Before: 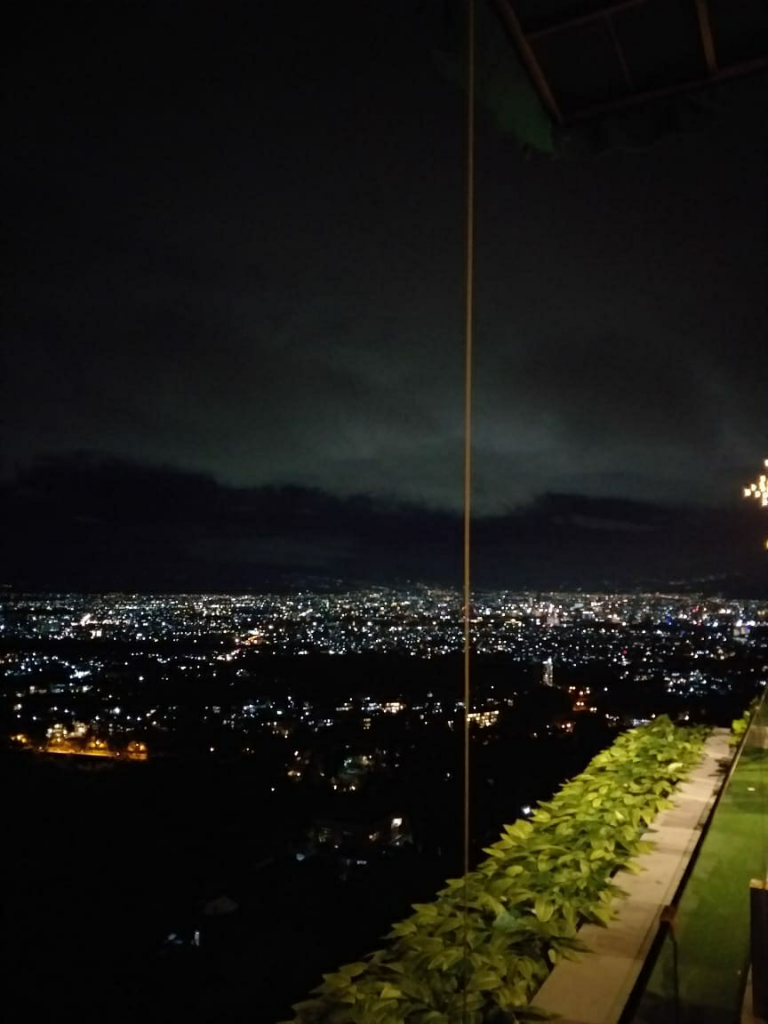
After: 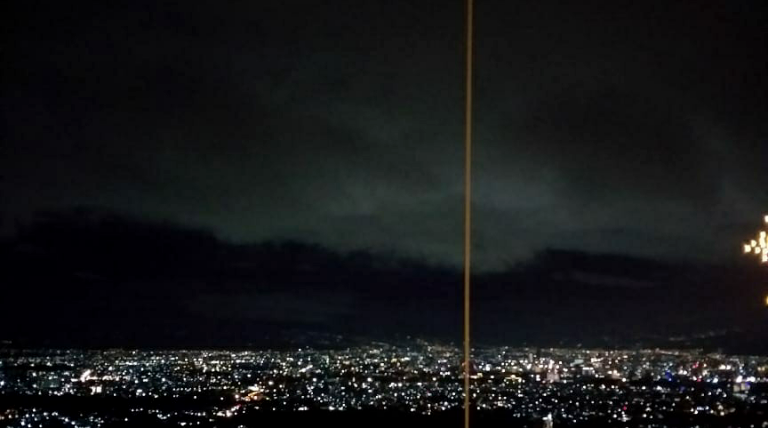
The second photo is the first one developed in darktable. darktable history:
crop and rotate: top 23.84%, bottom 34.294%
color balance: mode lift, gamma, gain (sRGB), lift [0.97, 1, 1, 1], gamma [1.03, 1, 1, 1]
